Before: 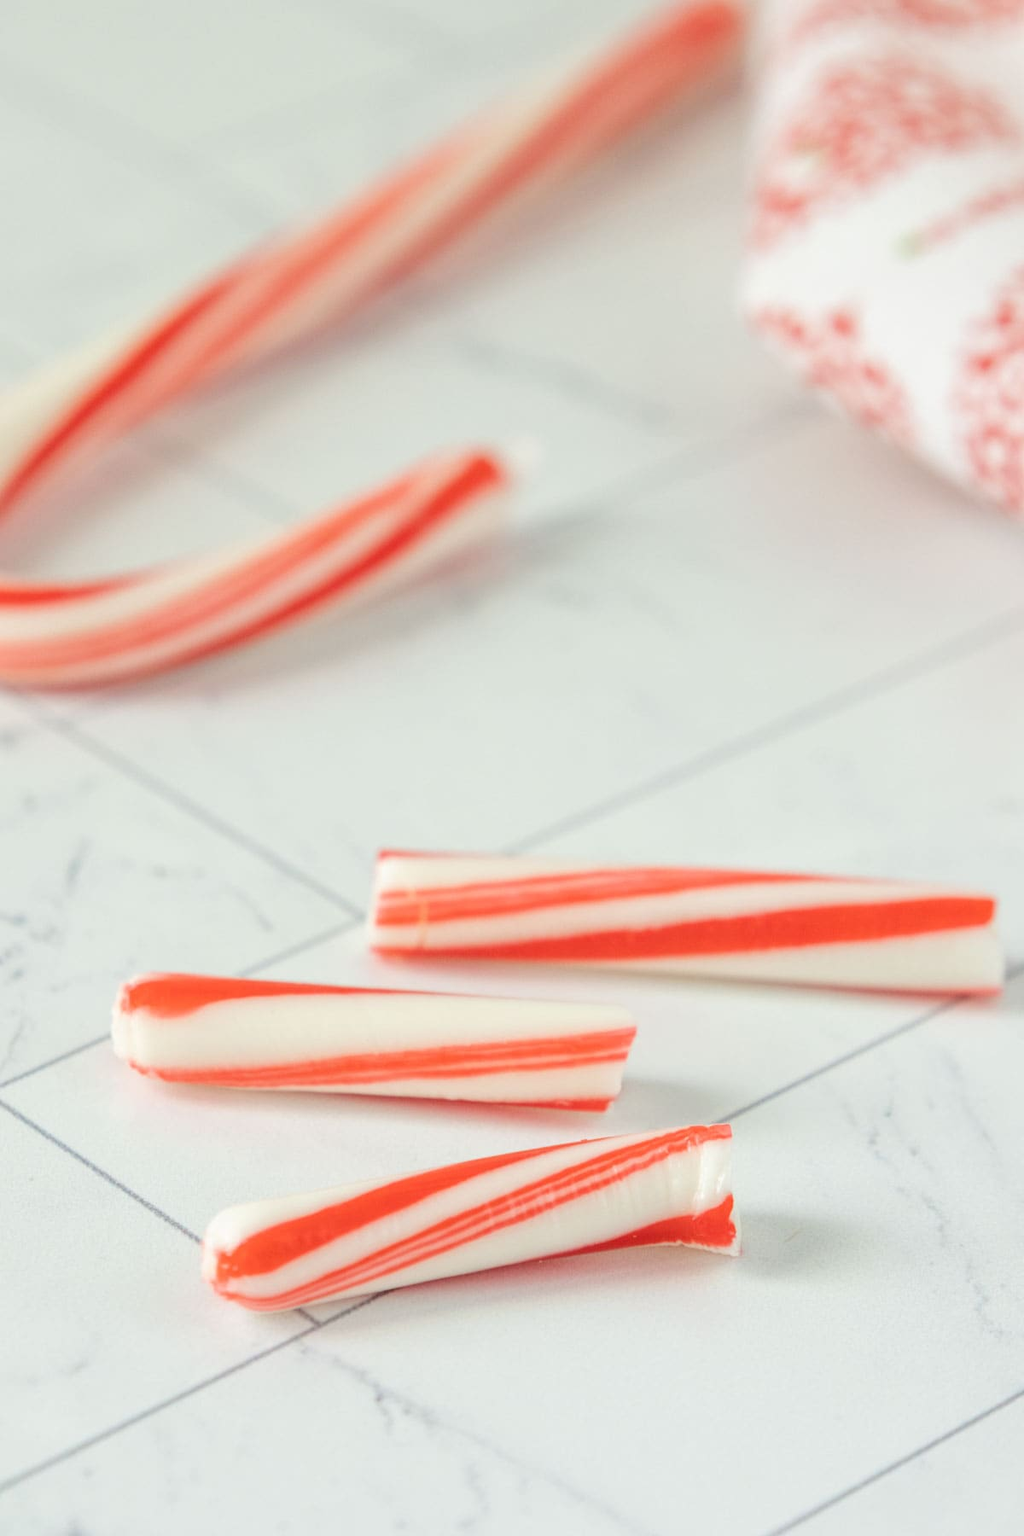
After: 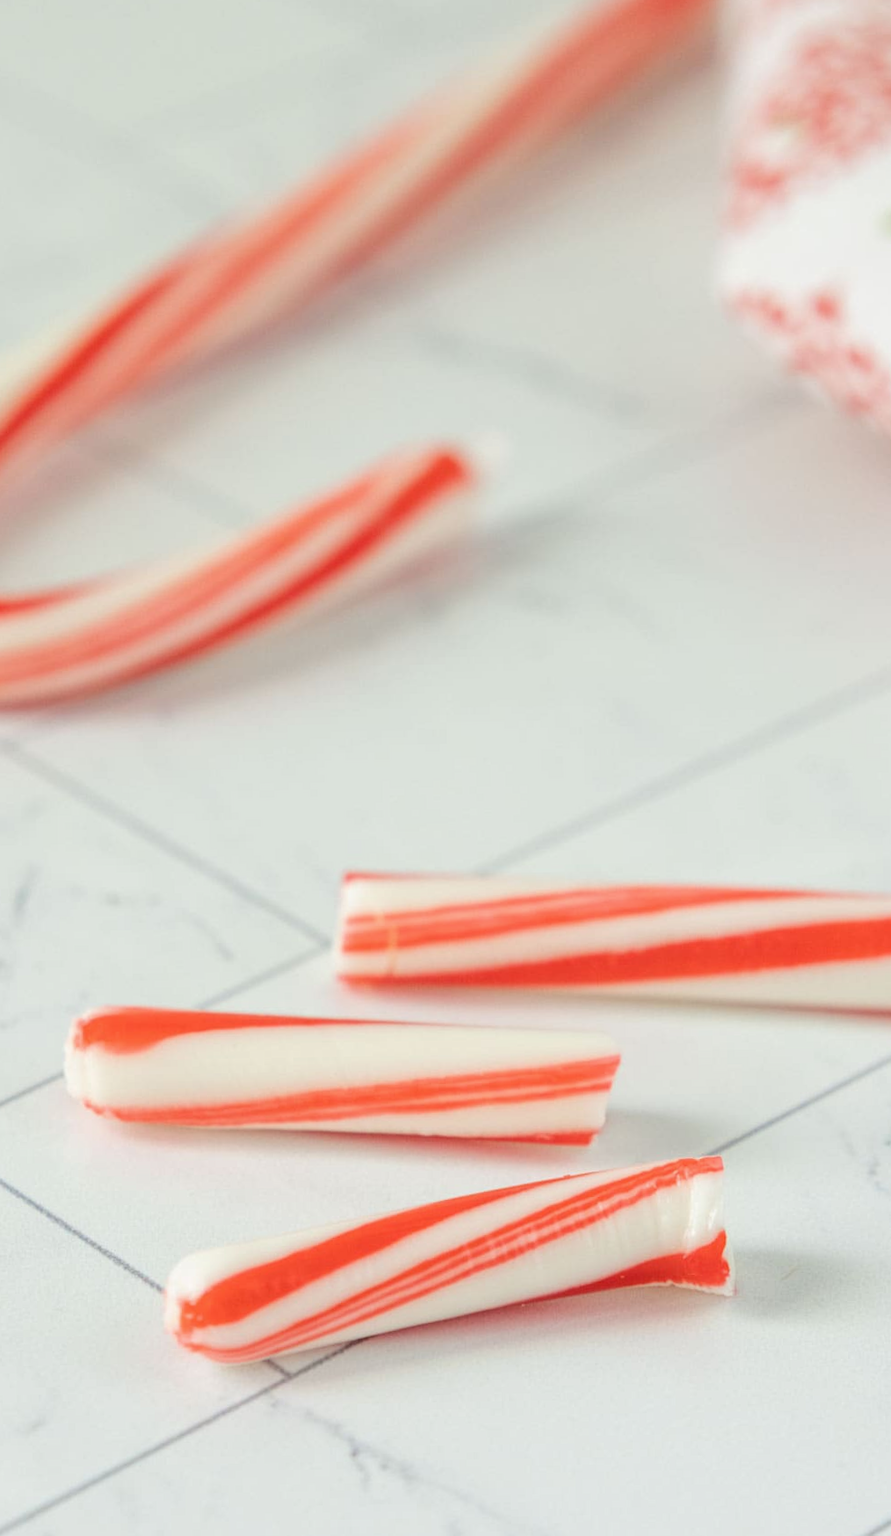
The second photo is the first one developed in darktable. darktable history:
crop and rotate: angle 1°, left 4.281%, top 0.642%, right 11.383%, bottom 2.486%
exposure: exposure -0.05 EV
